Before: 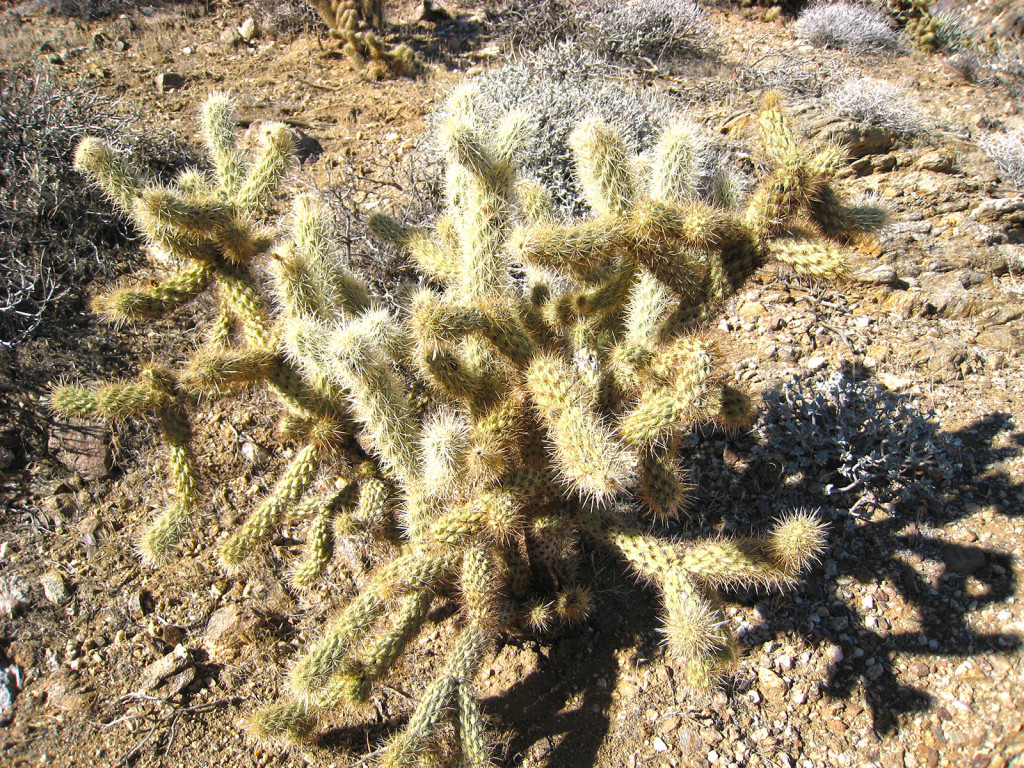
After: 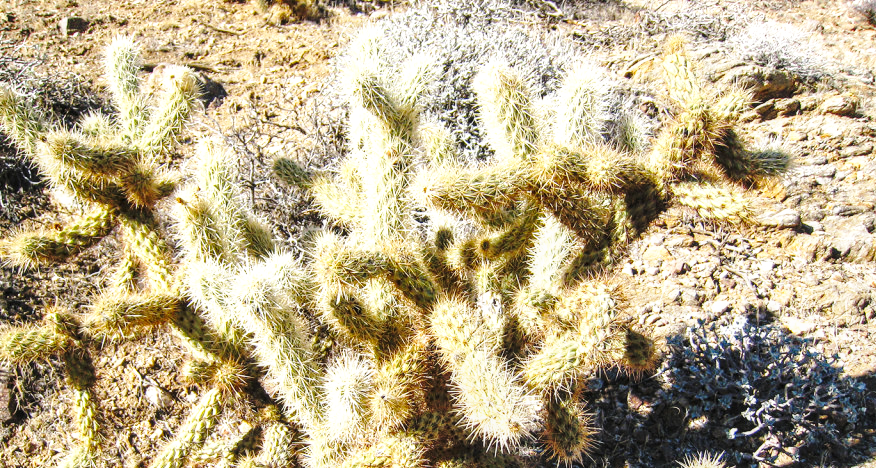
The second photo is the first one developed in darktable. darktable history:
crop and rotate: left 9.456%, top 7.332%, right 4.955%, bottom 31.724%
local contrast: on, module defaults
base curve: curves: ch0 [(0, 0) (0.036, 0.037) (0.121, 0.228) (0.46, 0.76) (0.859, 0.983) (1, 1)], preserve colors none
